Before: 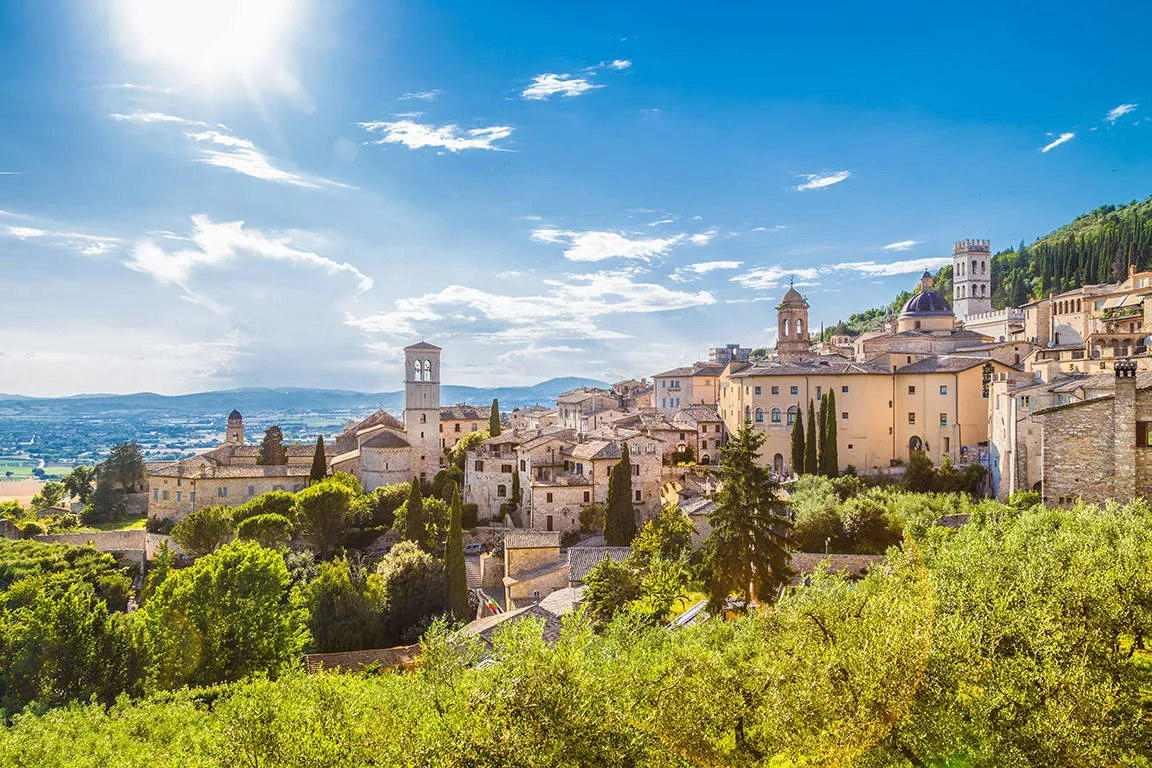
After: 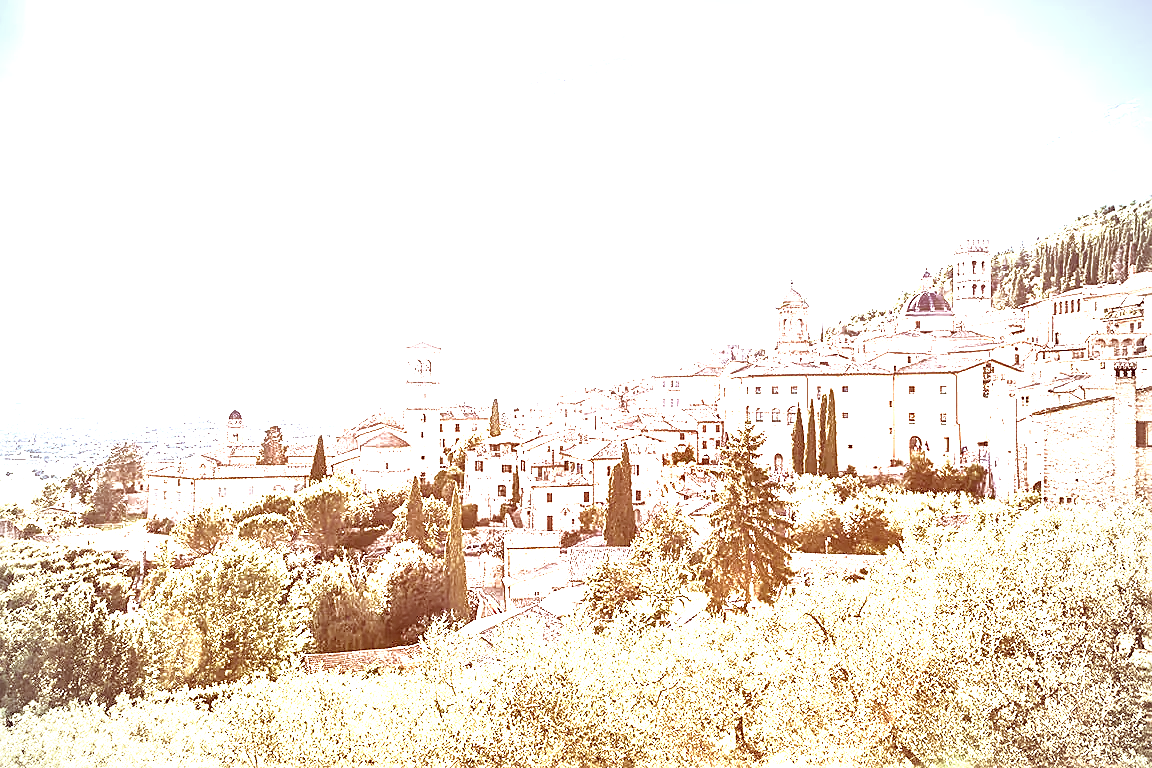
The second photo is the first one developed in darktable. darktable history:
exposure: exposure 3 EV, compensate highlight preservation false
color correction: highlights a* 9.03, highlights b* 8.71, shadows a* 40, shadows b* 40, saturation 0.8
local contrast: mode bilateral grid, contrast 44, coarseness 69, detail 214%, midtone range 0.2
vignetting: unbound false
contrast brightness saturation: brightness 0.18, saturation -0.5
sharpen: on, module defaults
